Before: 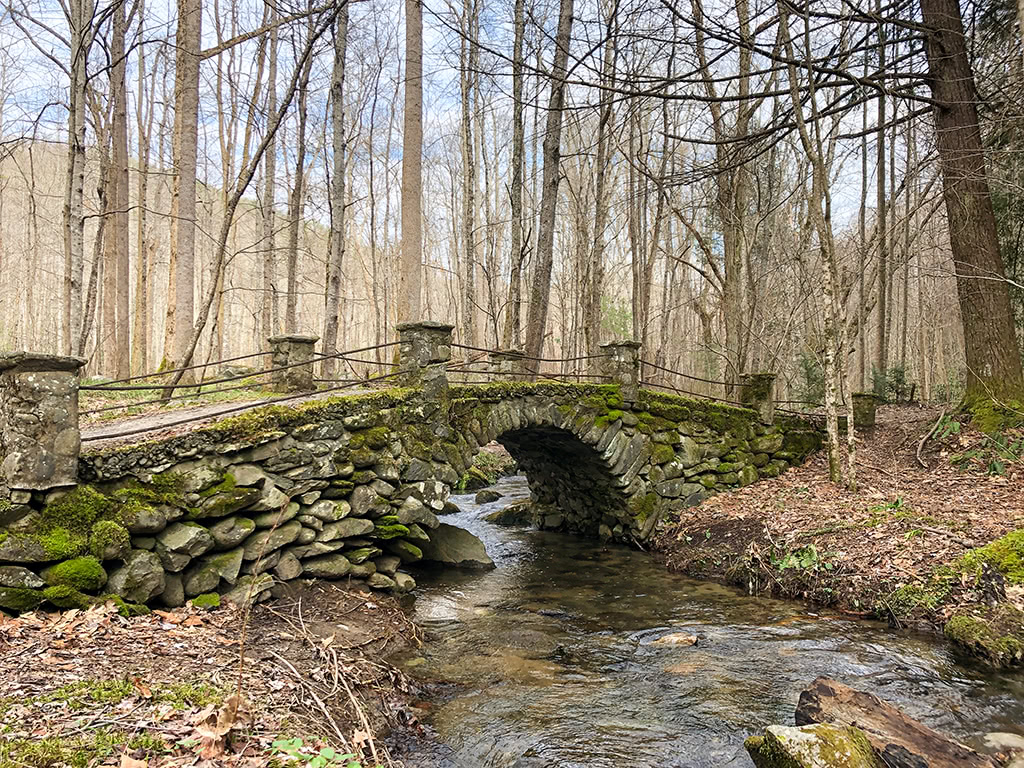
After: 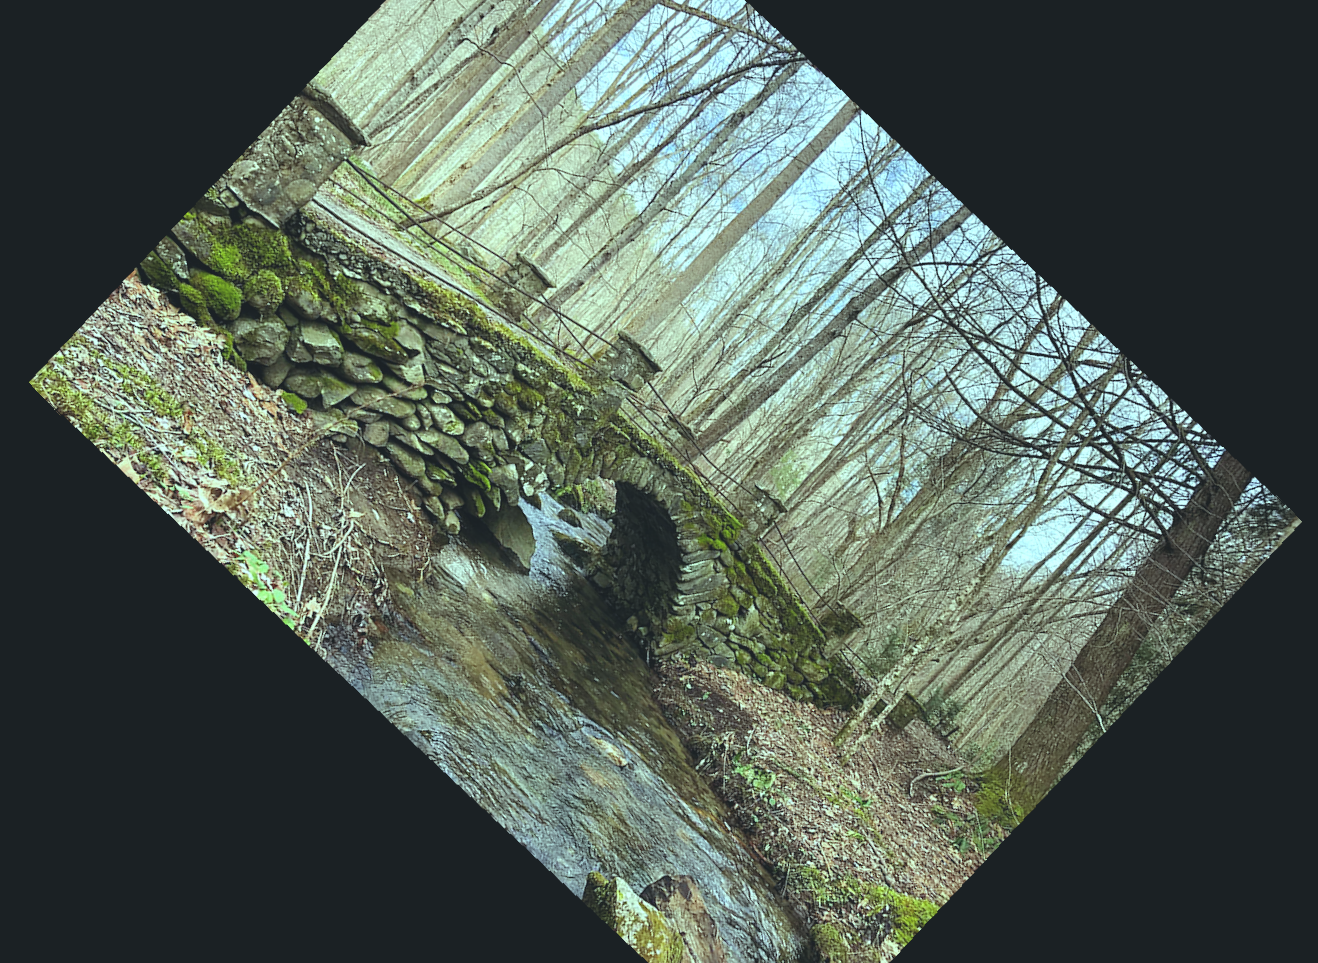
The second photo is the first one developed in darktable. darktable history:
crop and rotate: angle -46.26°, top 16.234%, right 0.912%, bottom 11.704%
exposure: black level correction -0.015, exposure -0.125 EV, compensate highlight preservation false
color balance: mode lift, gamma, gain (sRGB), lift [0.997, 0.979, 1.021, 1.011], gamma [1, 1.084, 0.916, 0.998], gain [1, 0.87, 1.13, 1.101], contrast 4.55%, contrast fulcrum 38.24%, output saturation 104.09%
rotate and perspective: rotation -3.18°, automatic cropping off
